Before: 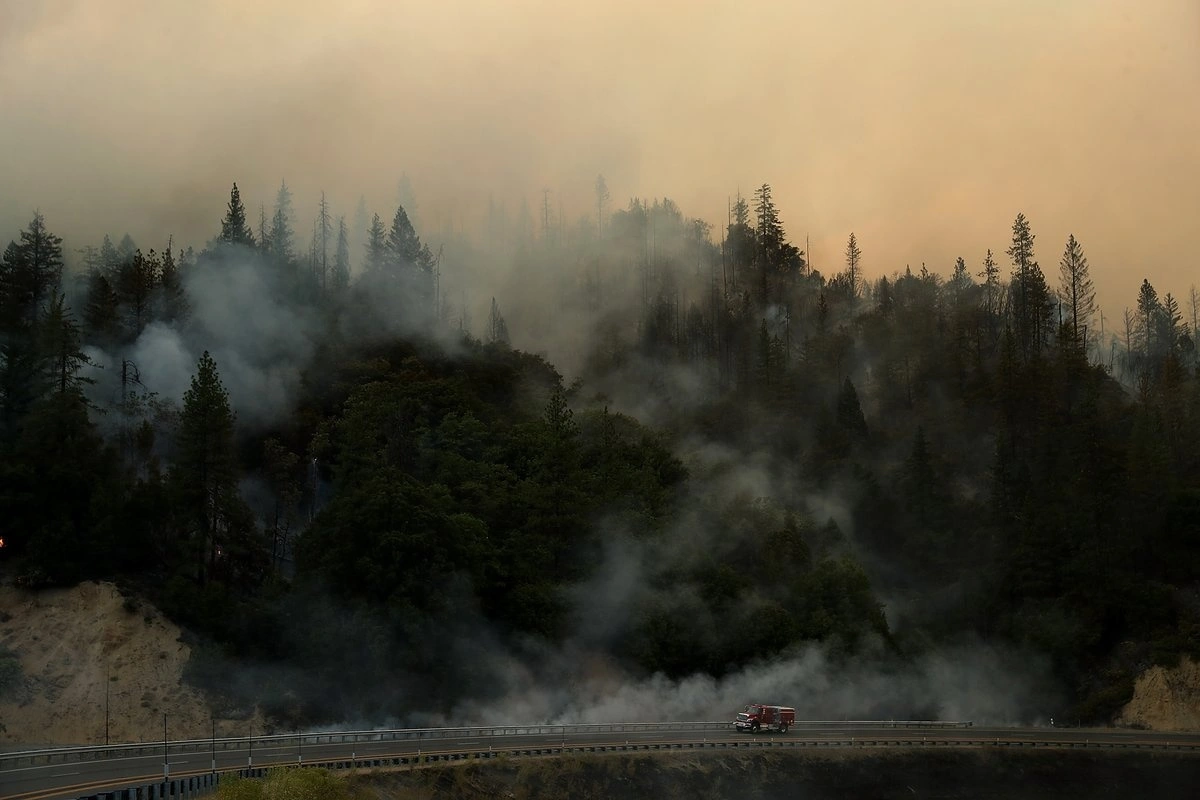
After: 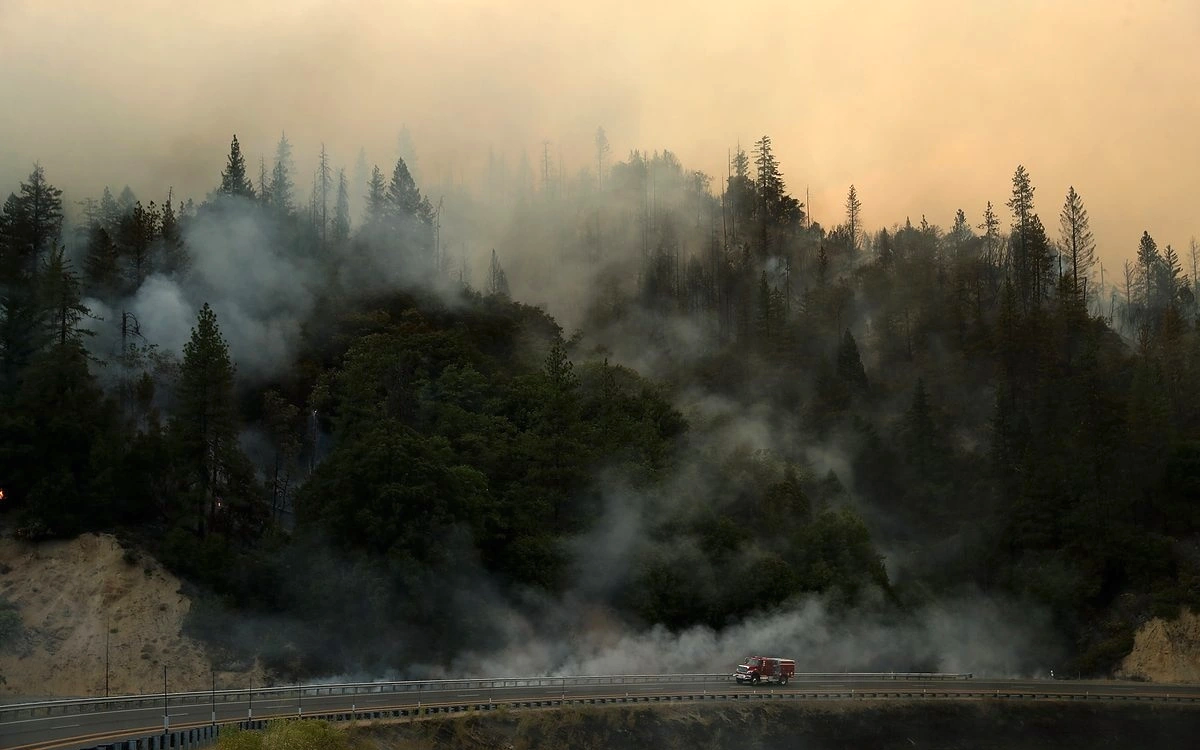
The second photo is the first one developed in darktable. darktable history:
exposure: black level correction 0, exposure 0.5 EV, compensate highlight preservation false
crop and rotate: top 6.25%
